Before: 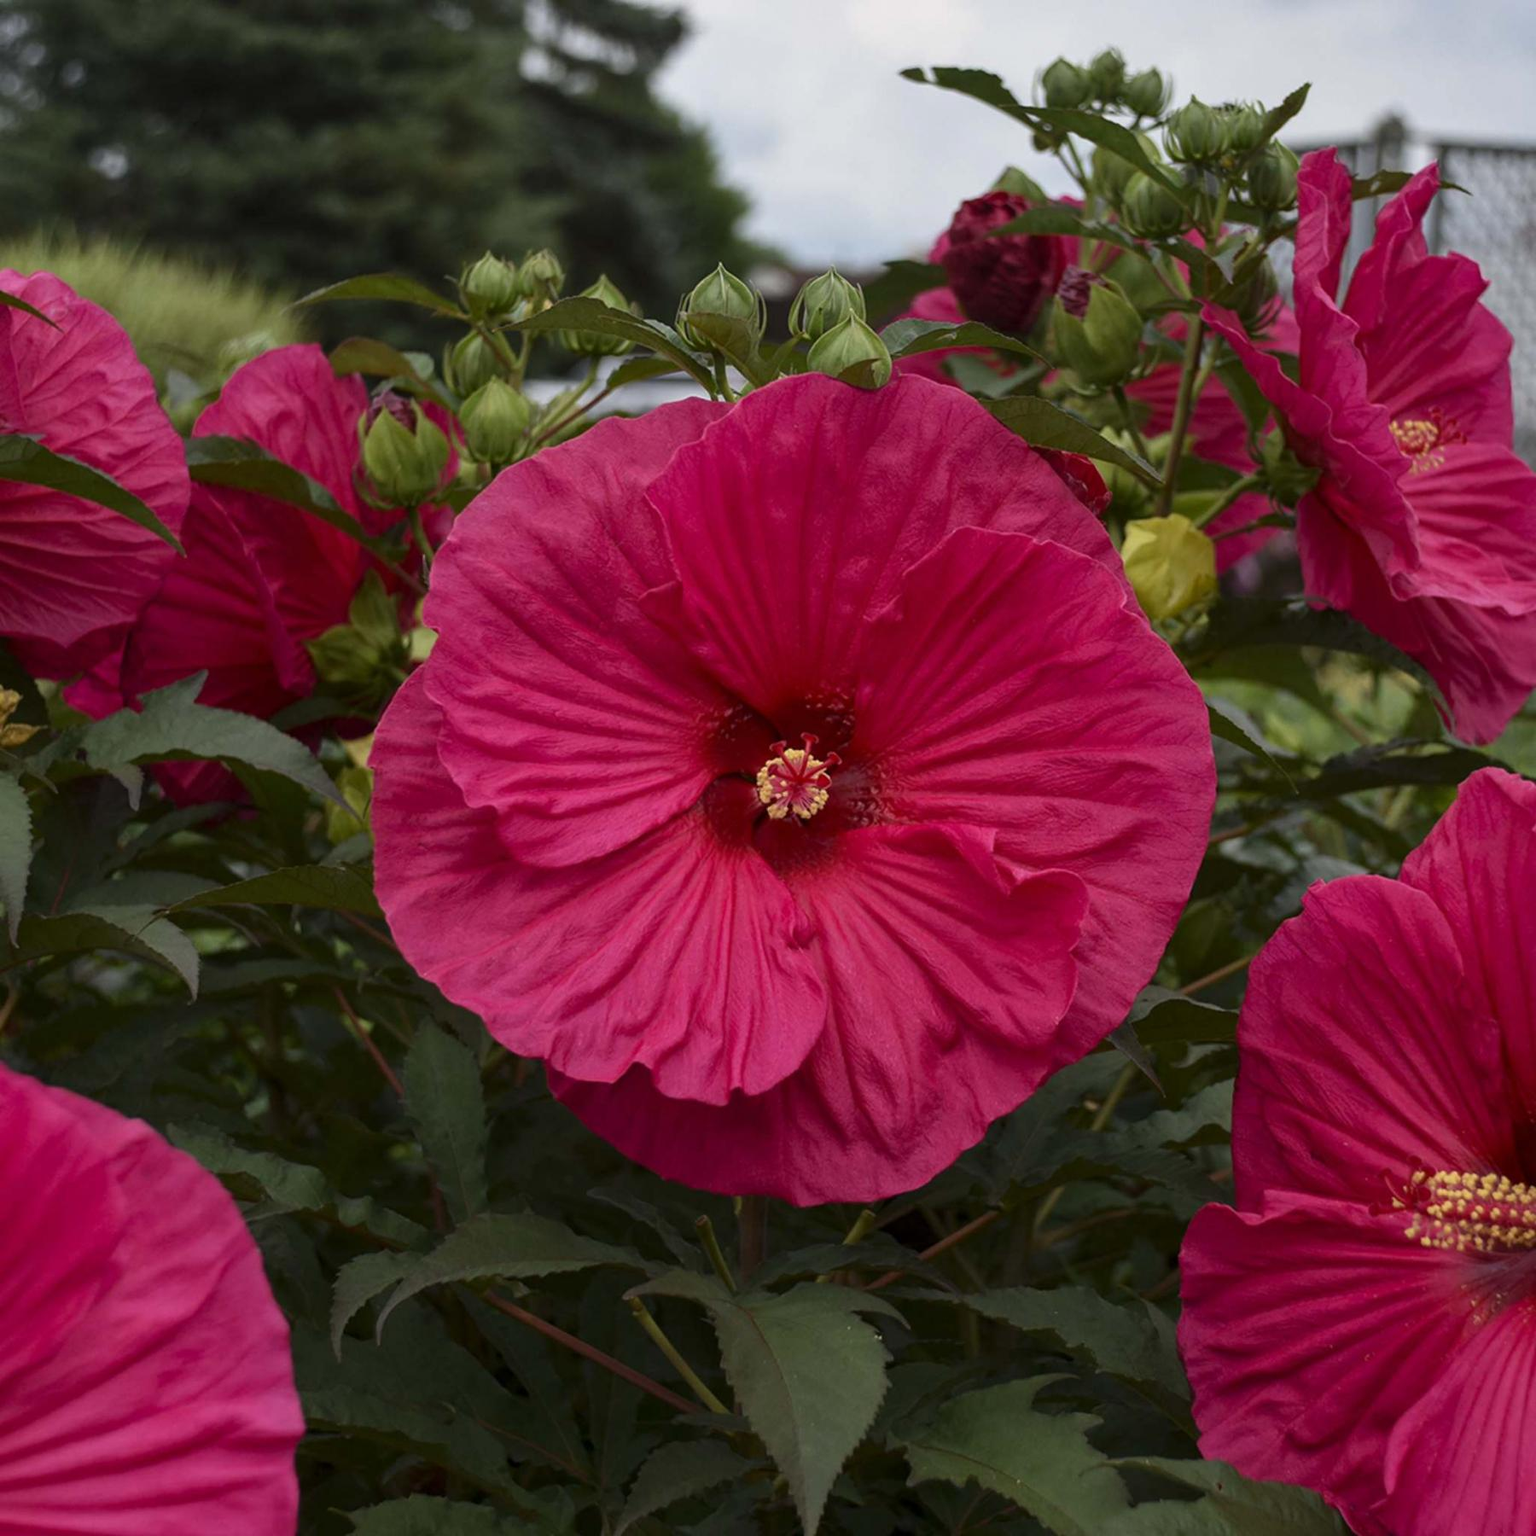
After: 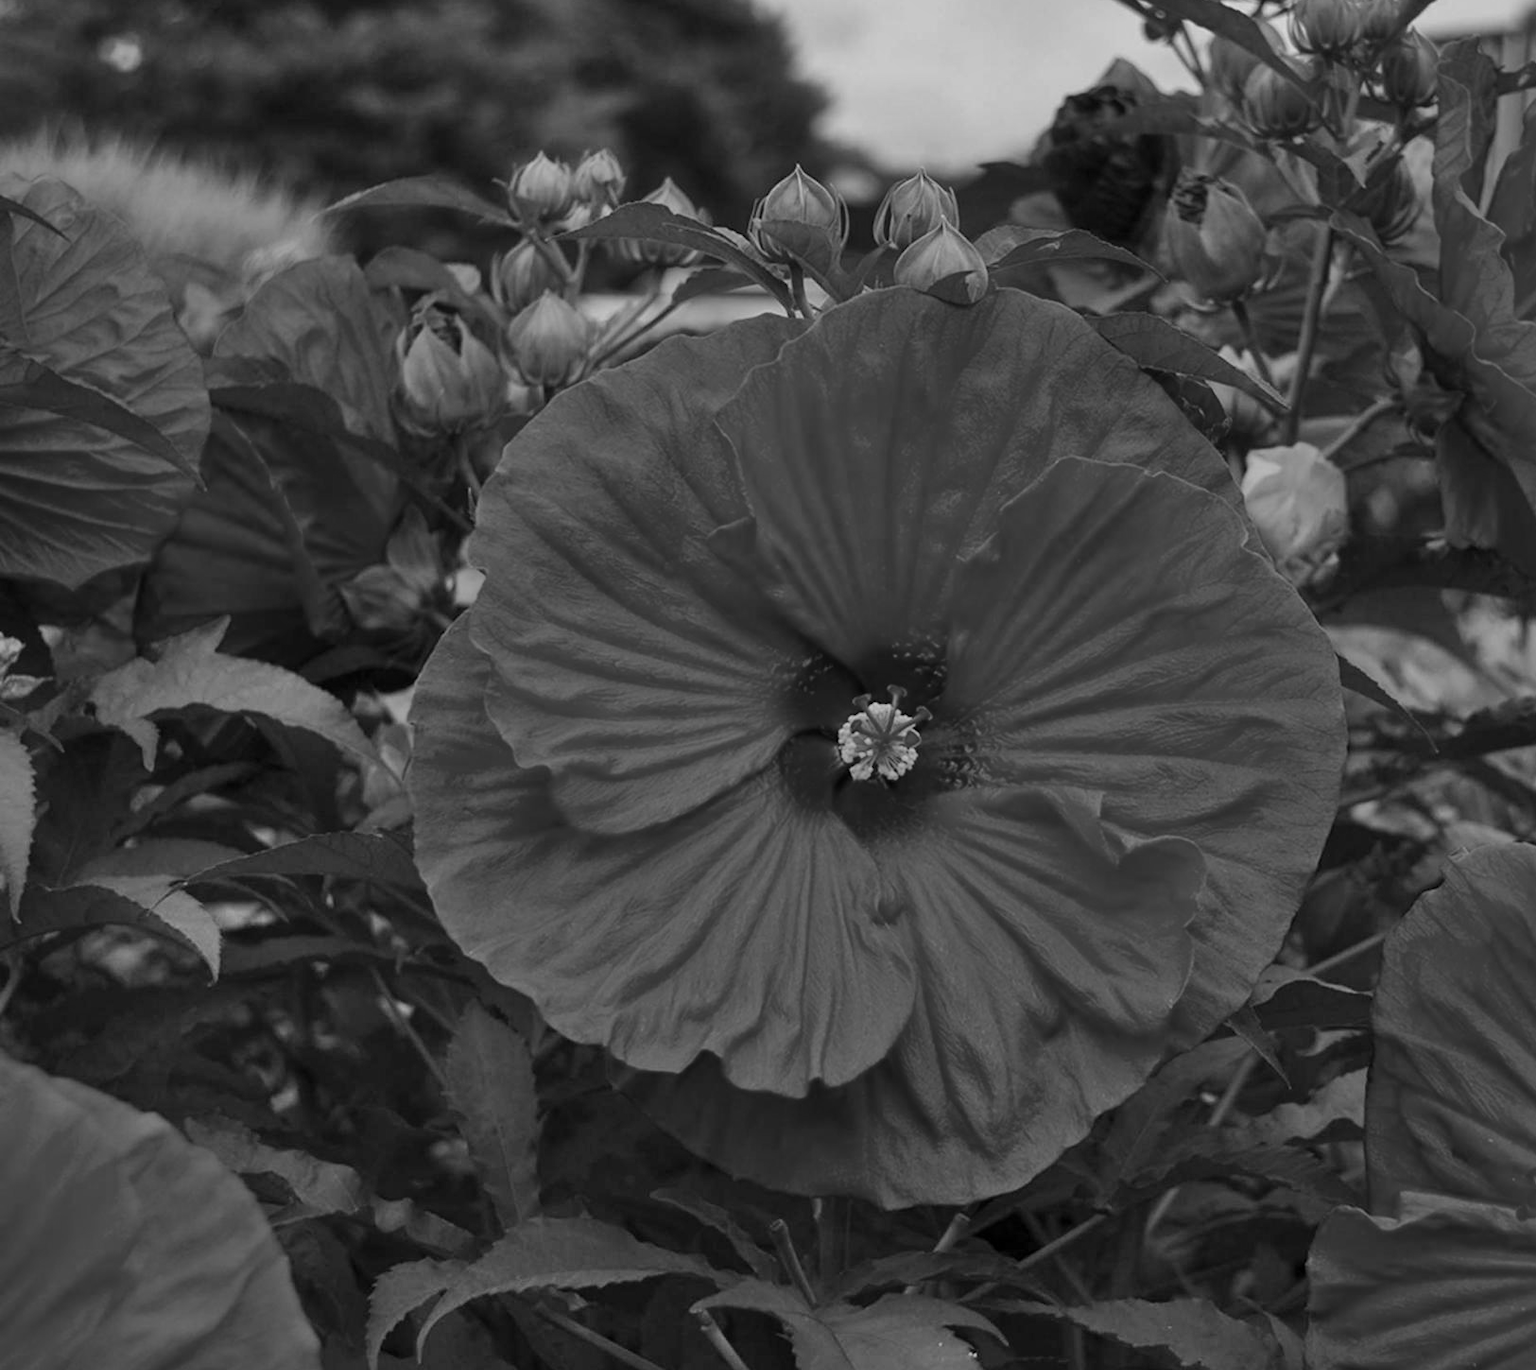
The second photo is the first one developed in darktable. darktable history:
monochrome: a -92.57, b 58.91
color balance rgb: linear chroma grading › global chroma 42%, perceptual saturation grading › global saturation 42%, global vibrance 33%
white balance: red 1.004, blue 1.024
crop: top 7.49%, right 9.717%, bottom 11.943%
shadows and highlights: highlights color adjustment 0%, soften with gaussian
